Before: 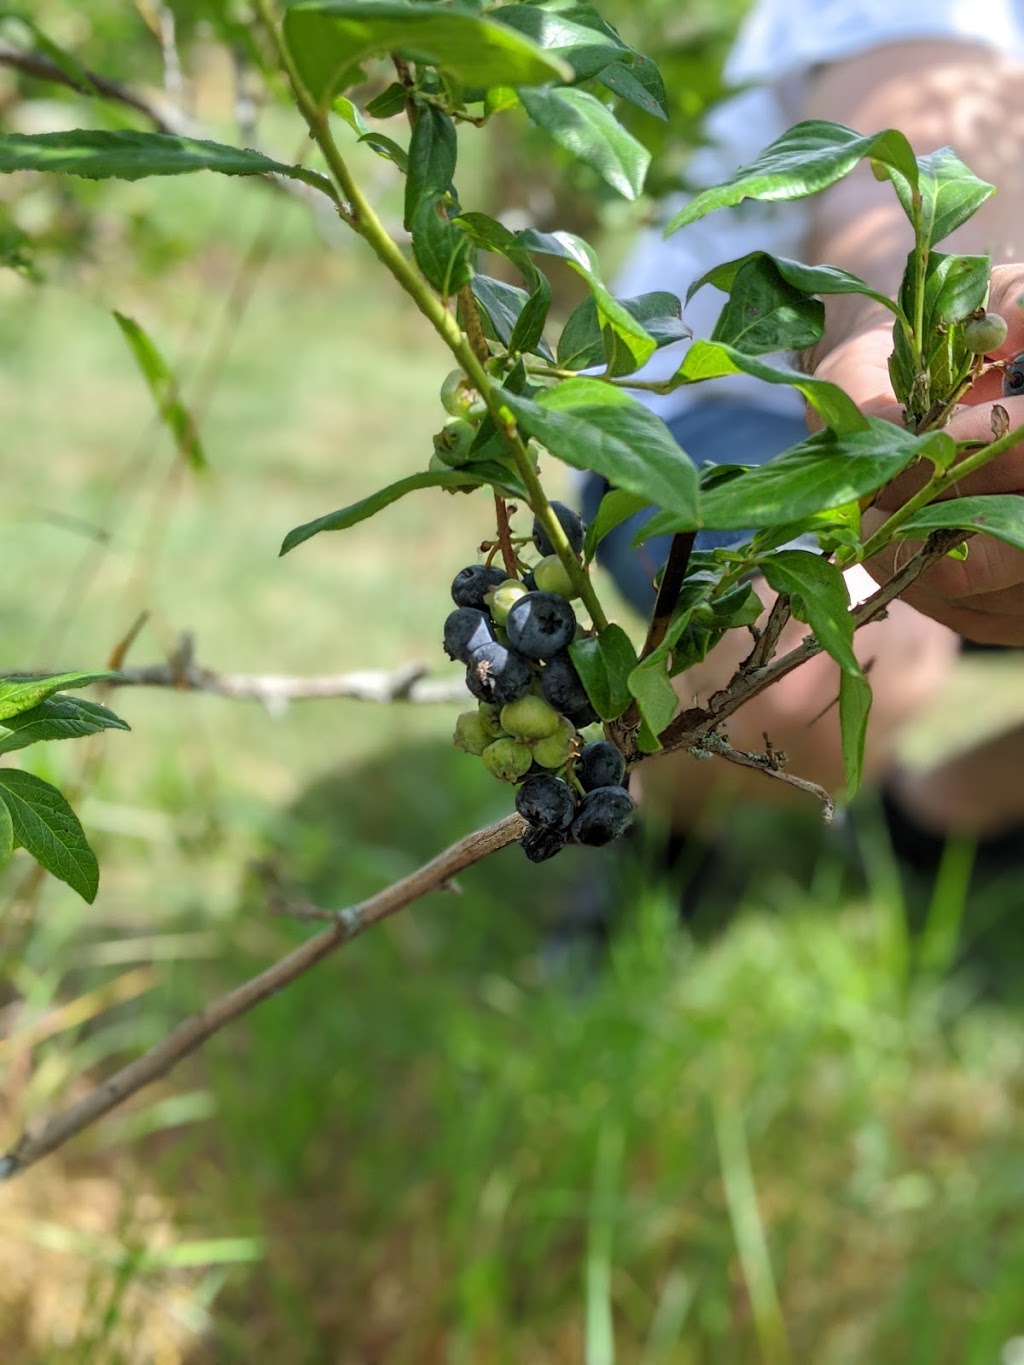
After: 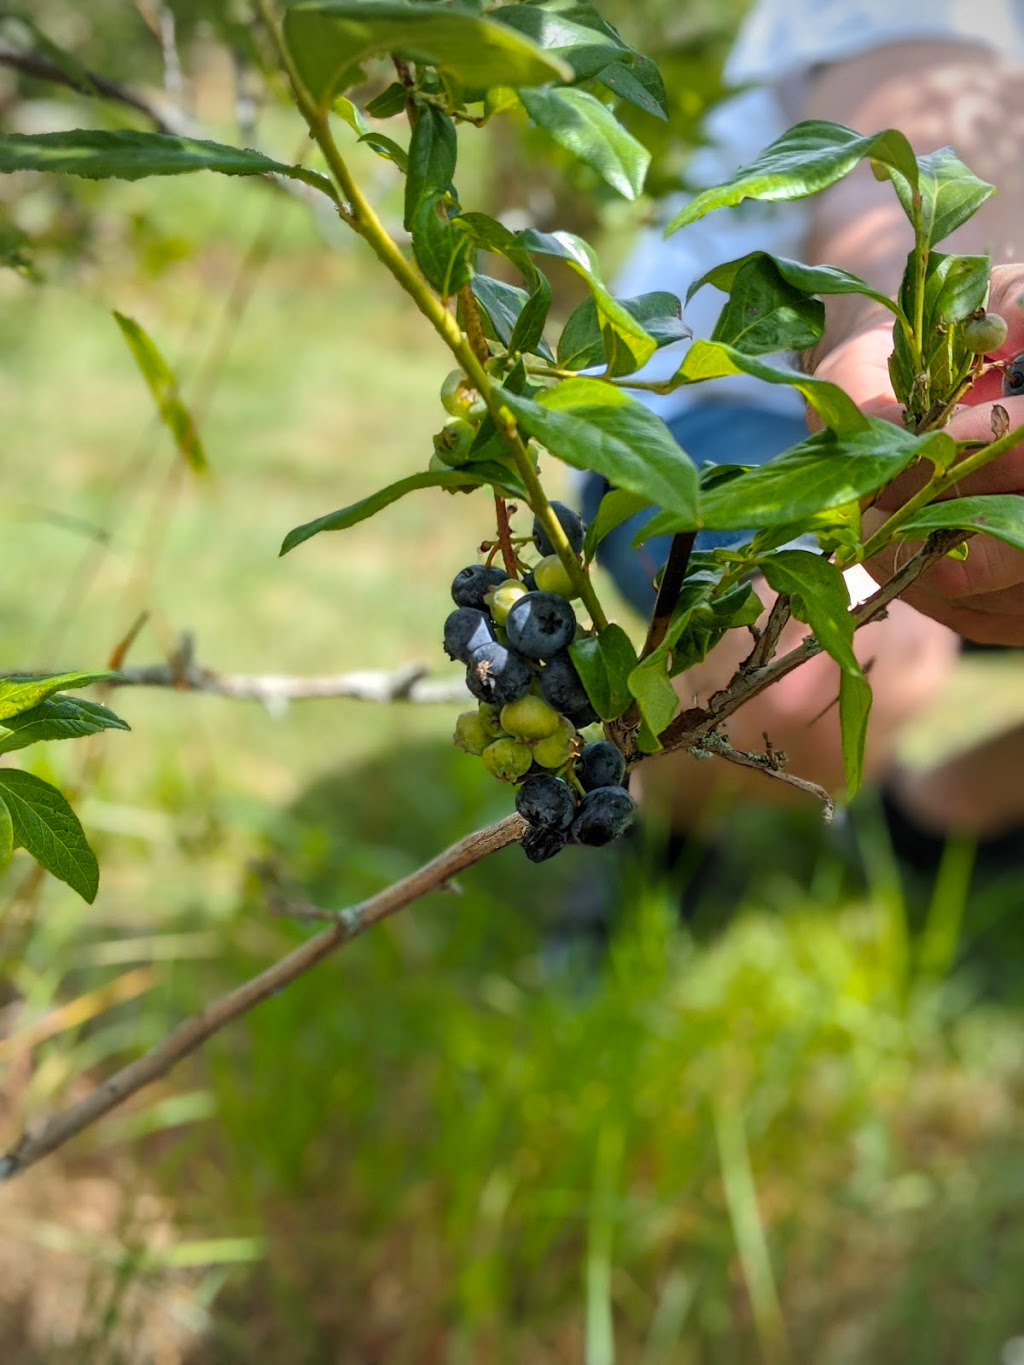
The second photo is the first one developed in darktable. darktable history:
vignetting: on, module defaults
color zones: curves: ch1 [(0.239, 0.552) (0.75, 0.5)]; ch2 [(0.25, 0.462) (0.749, 0.457)]
contrast brightness saturation: contrast 0.036, saturation 0.163
